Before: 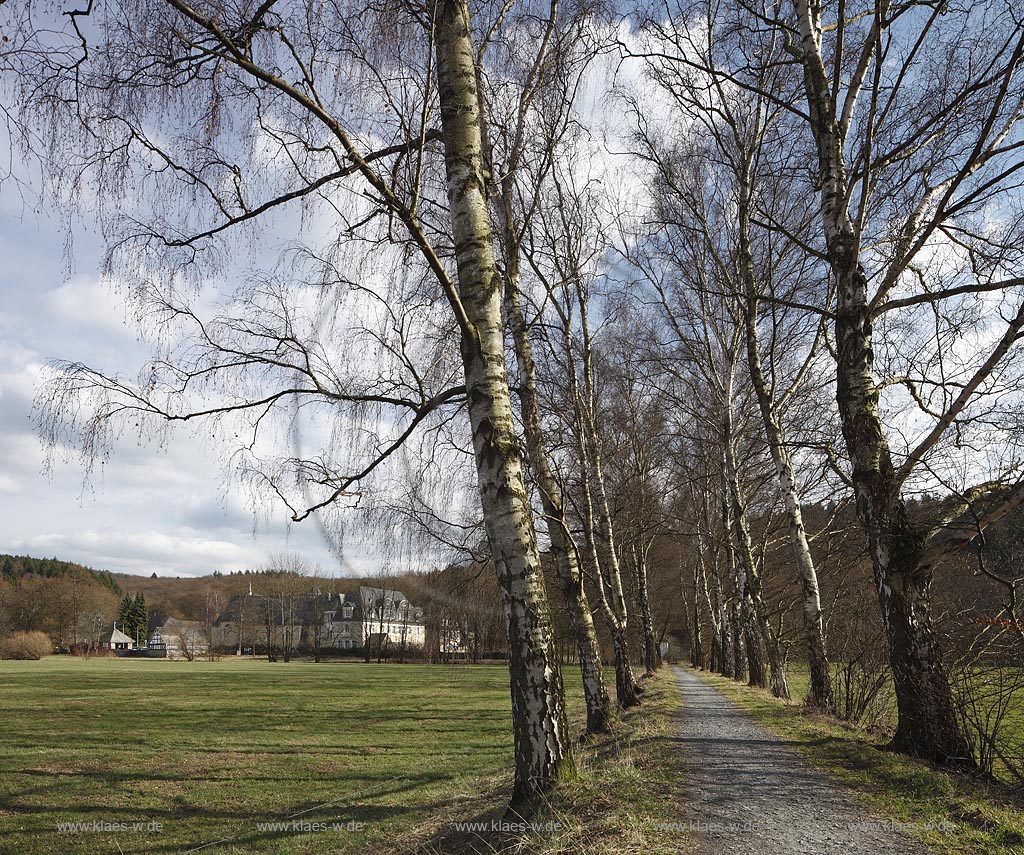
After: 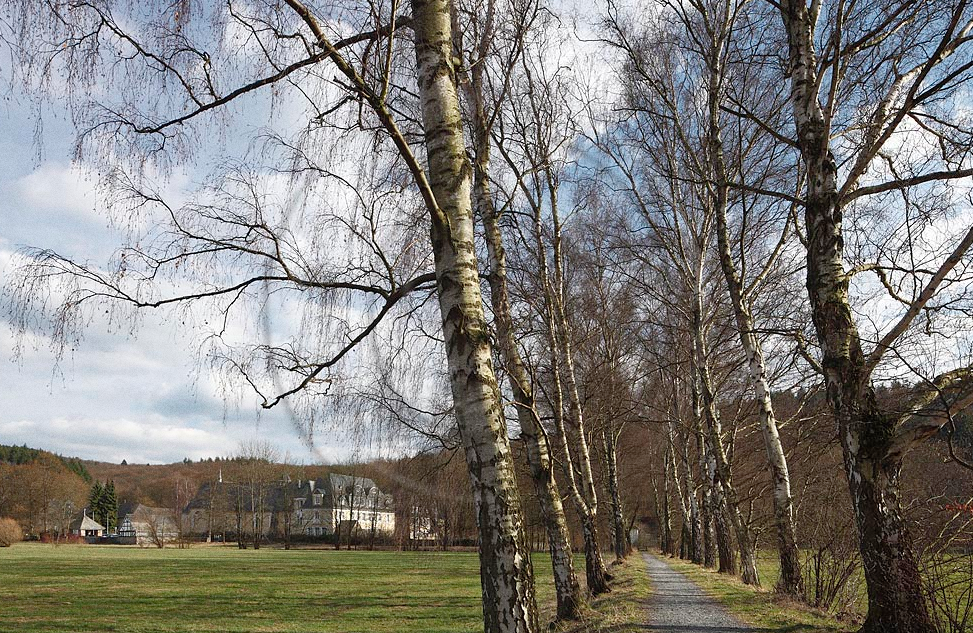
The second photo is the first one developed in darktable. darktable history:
grain: coarseness 0.09 ISO
shadows and highlights: shadows 43.06, highlights 6.94
crop and rotate: left 2.991%, top 13.302%, right 1.981%, bottom 12.636%
